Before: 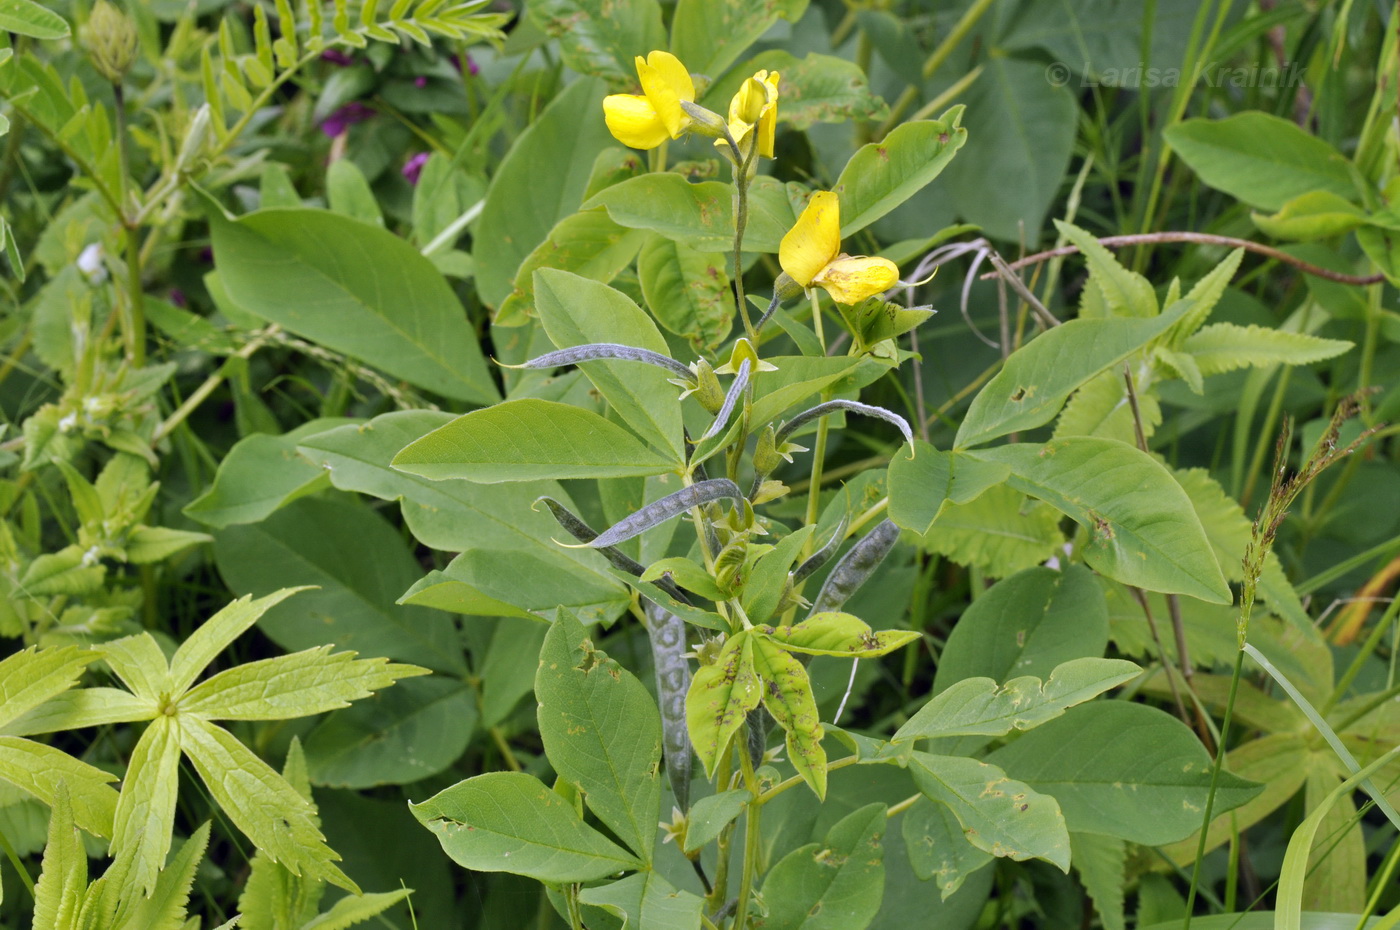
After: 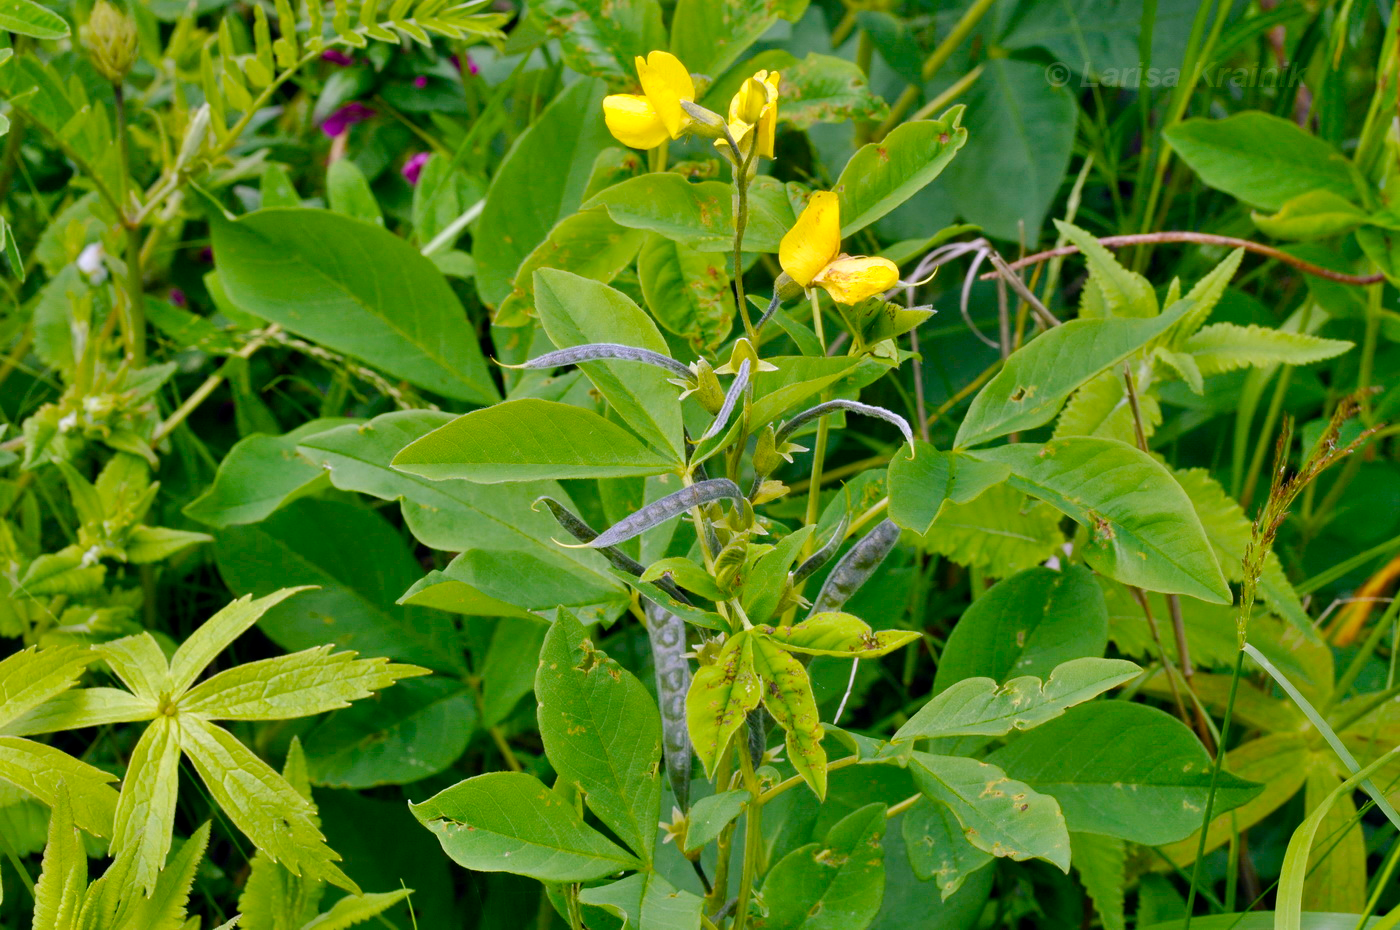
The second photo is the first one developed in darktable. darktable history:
color balance rgb: highlights gain › chroma 1.01%, highlights gain › hue 60.16°, perceptual saturation grading › global saturation 20%, perceptual saturation grading › highlights -14.097%, perceptual saturation grading › shadows 49.956%
